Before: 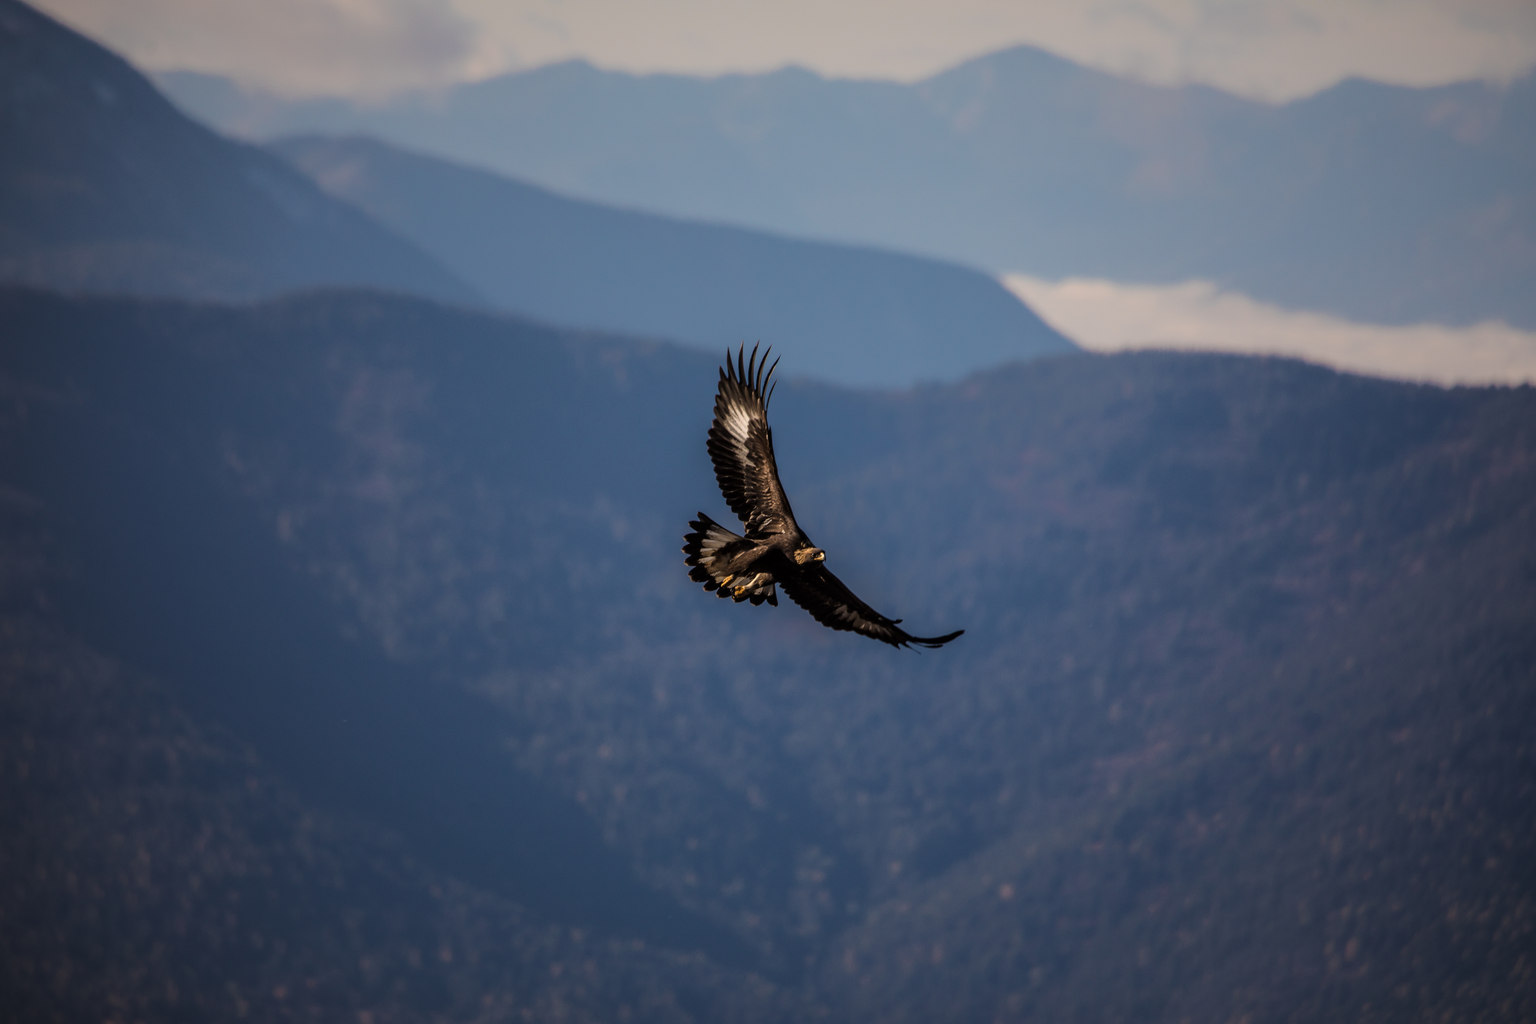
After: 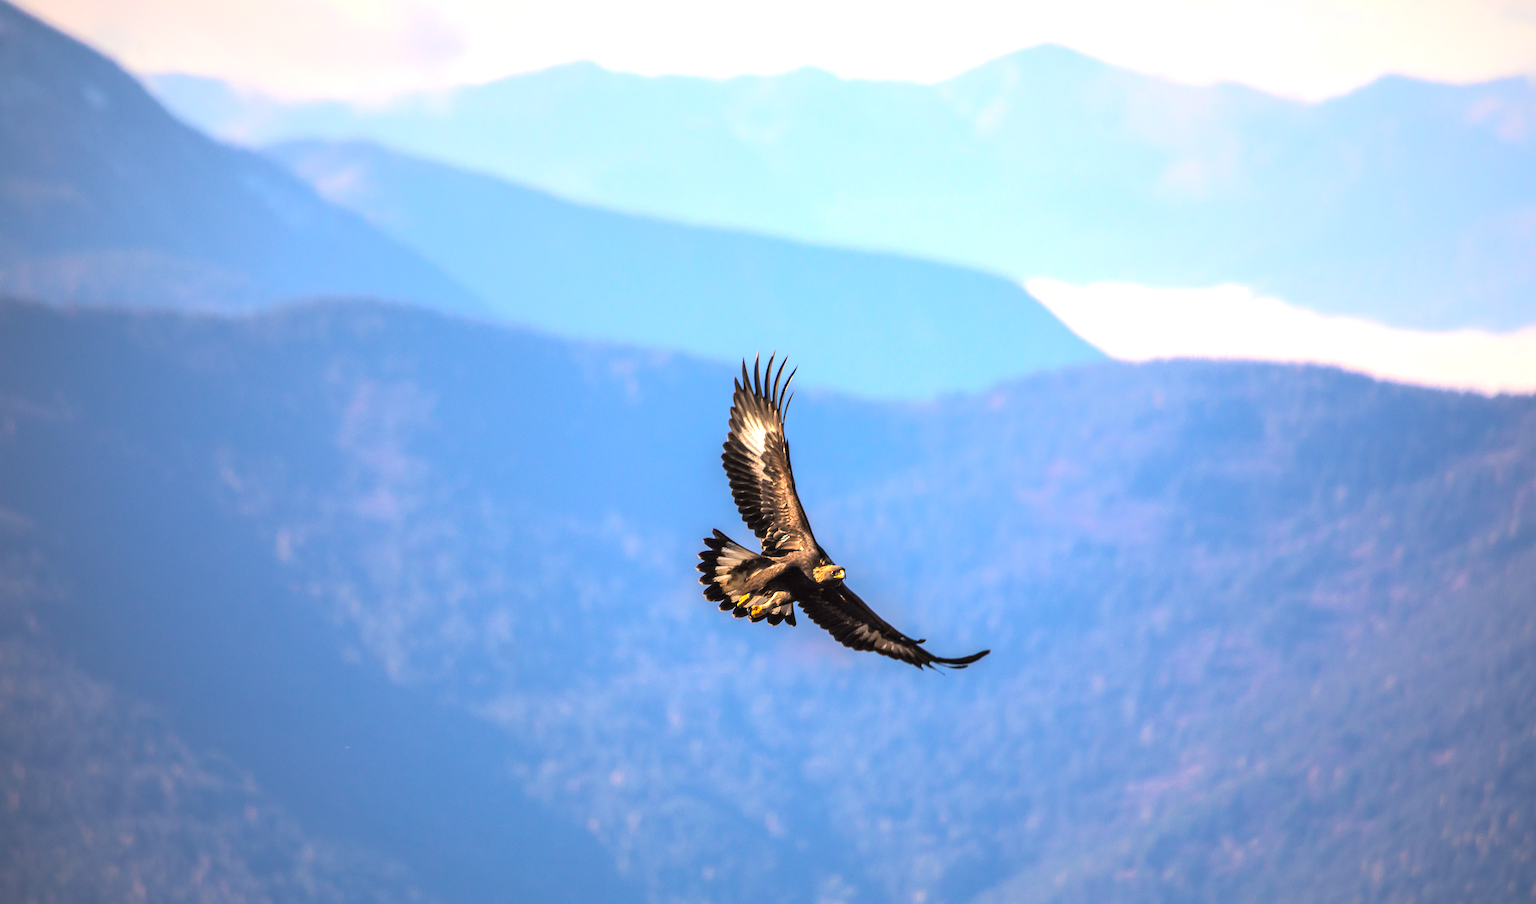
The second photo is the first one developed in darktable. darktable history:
crop and rotate: angle 0.286°, left 0.415%, right 2.563%, bottom 14.263%
contrast brightness saturation: contrast 0.067, brightness 0.172, saturation 0.407
exposure: black level correction 0, exposure 1.664 EV, compensate highlight preservation false
